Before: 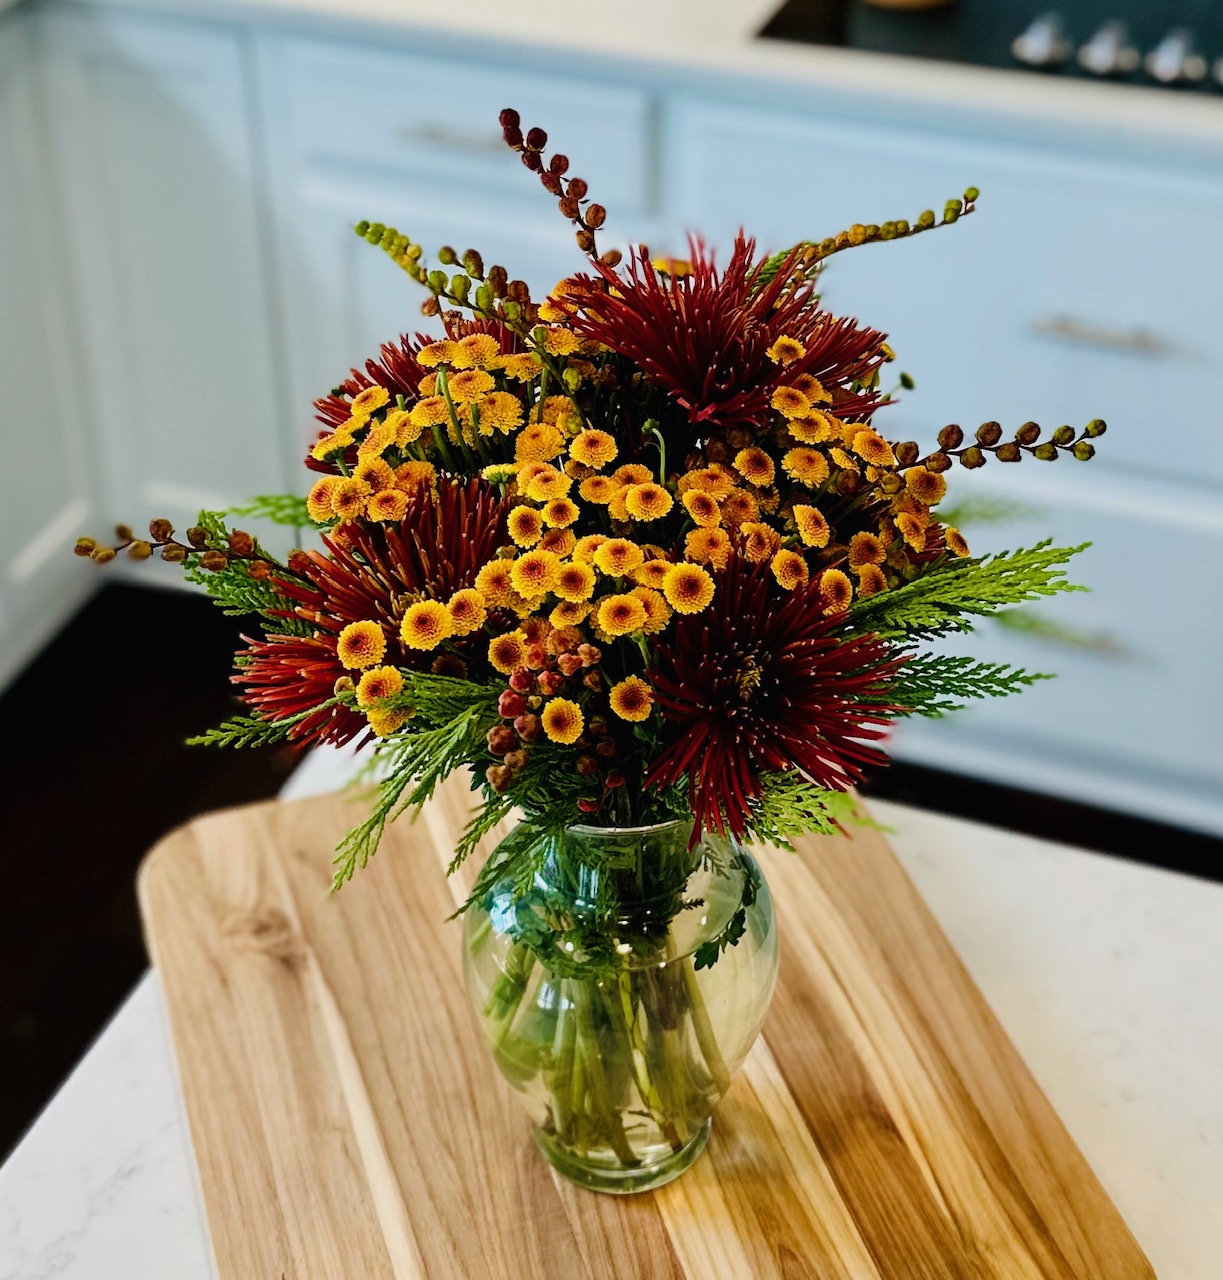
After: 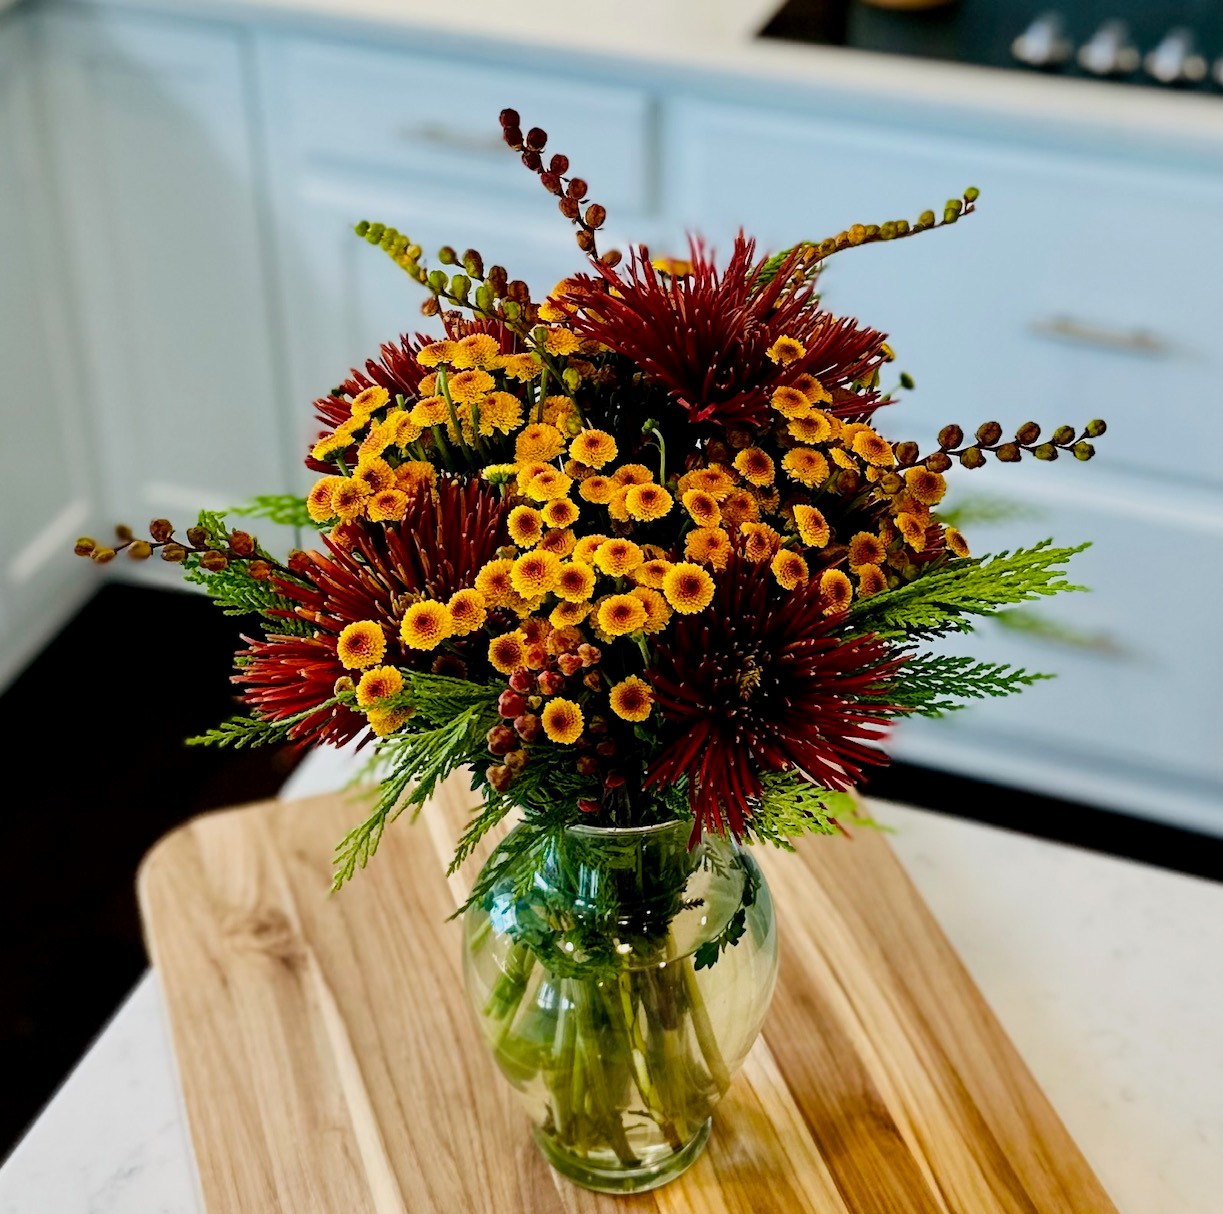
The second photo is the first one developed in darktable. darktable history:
crop and rotate: top 0%, bottom 5.097%
shadows and highlights: radius 334.93, shadows 63.48, highlights 6.06, compress 87.7%, highlights color adjustment 39.73%, soften with gaussian
